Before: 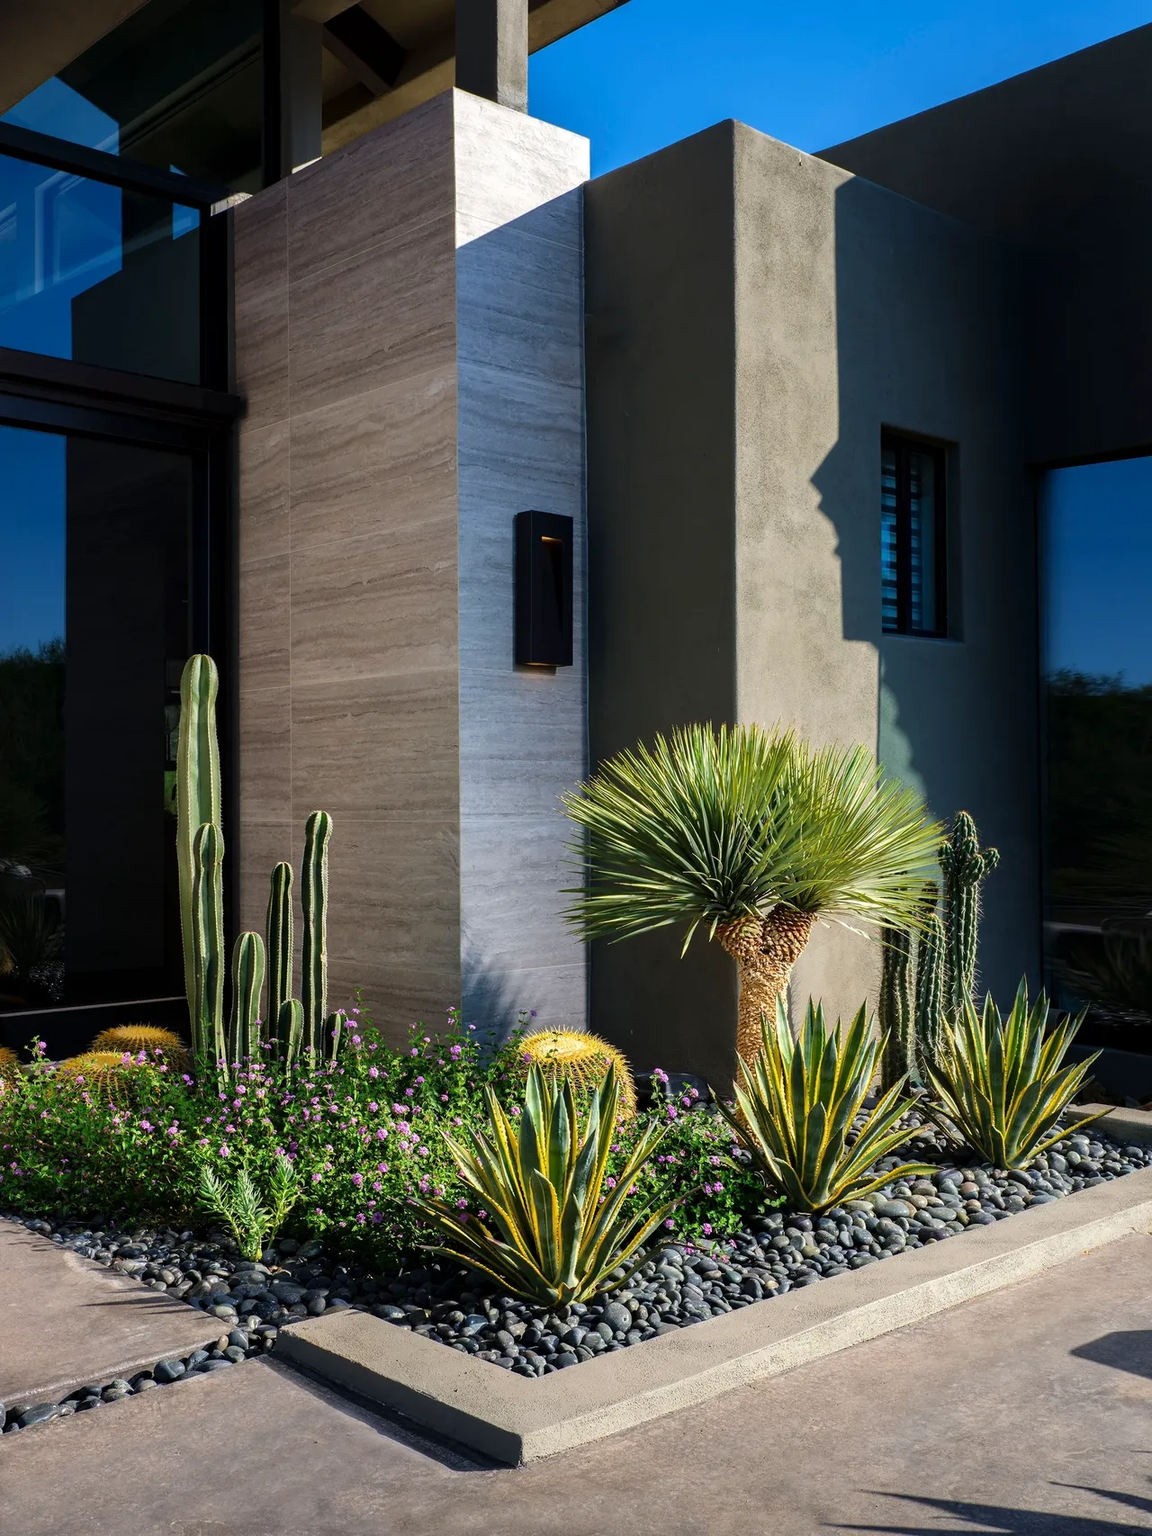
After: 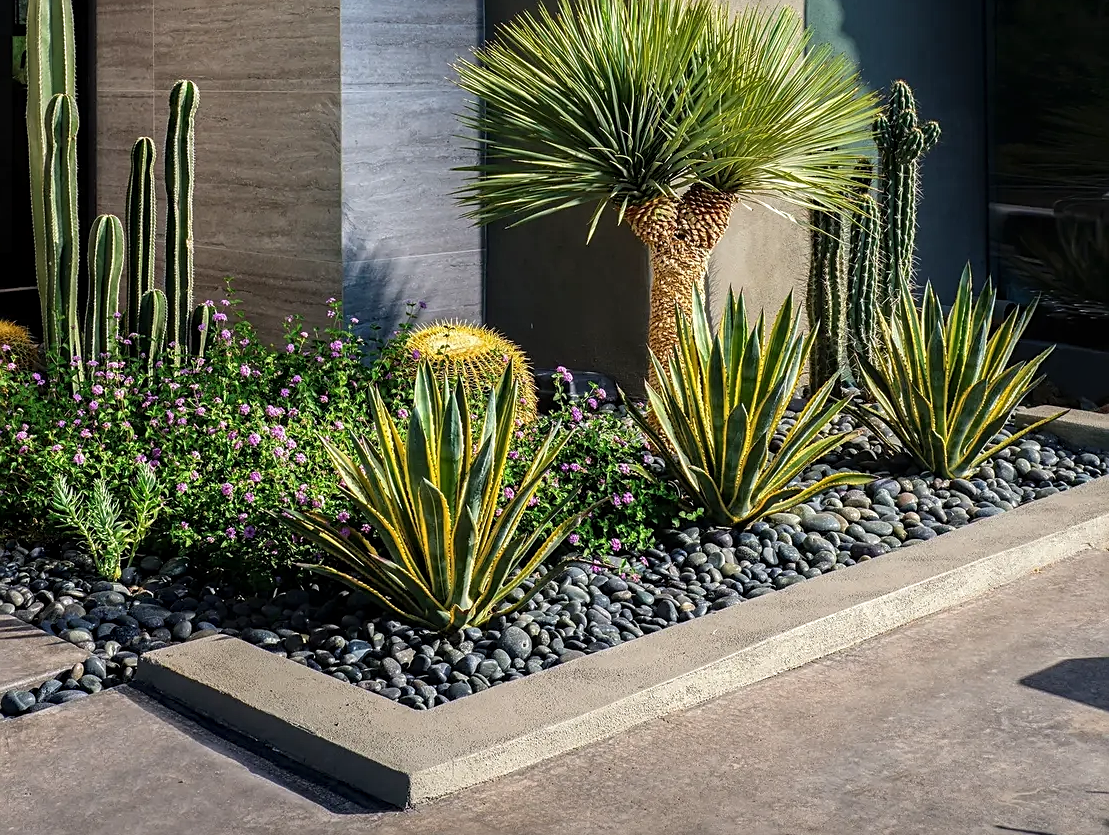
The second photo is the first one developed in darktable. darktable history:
local contrast: on, module defaults
sharpen: on, module defaults
crop and rotate: left 13.306%, top 48.129%, bottom 2.928%
